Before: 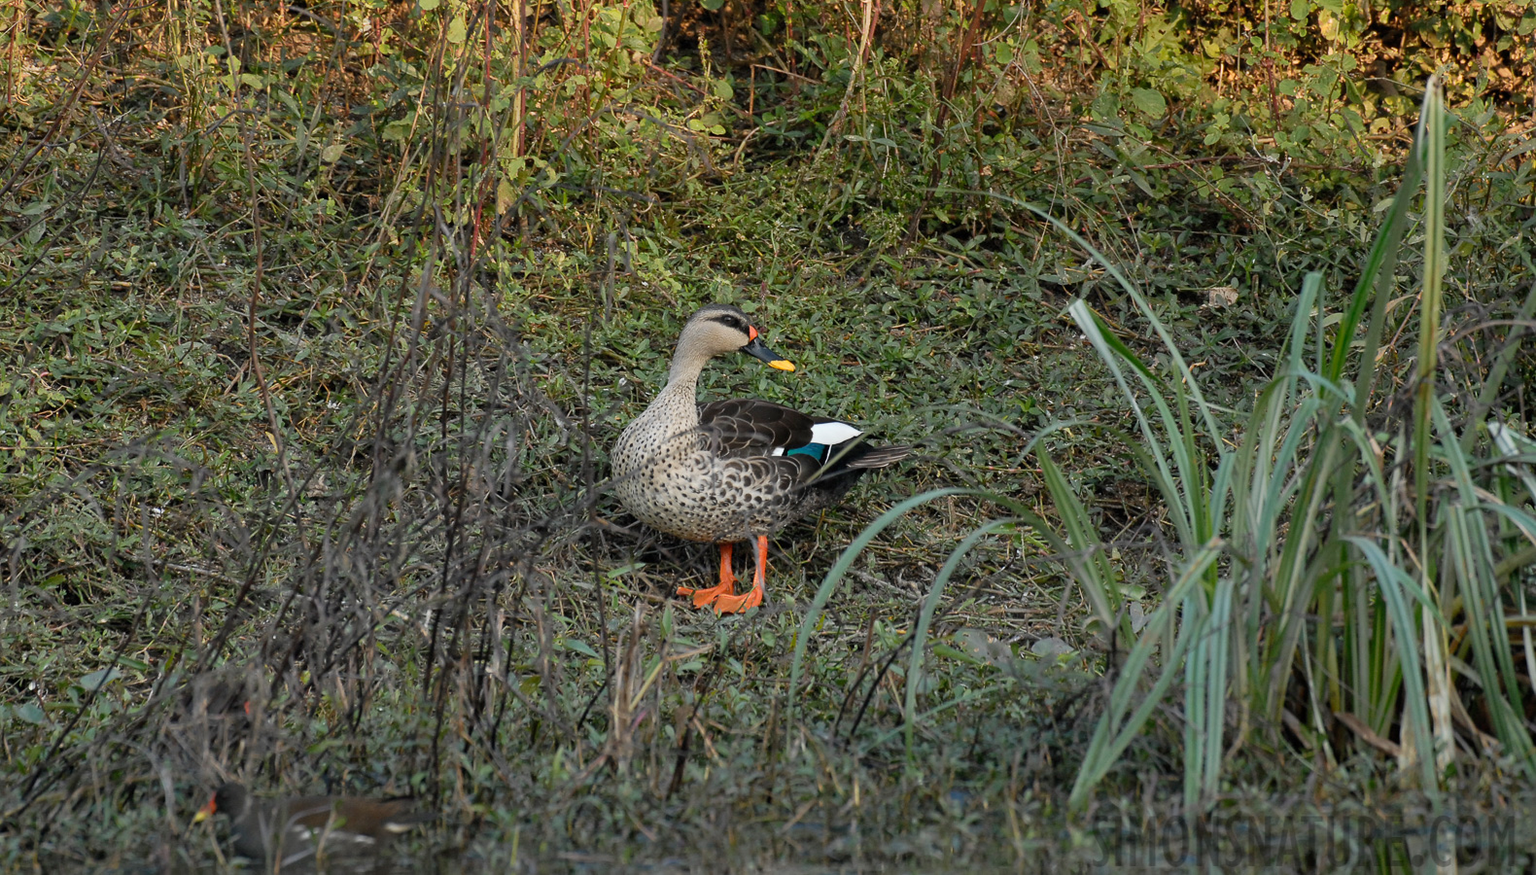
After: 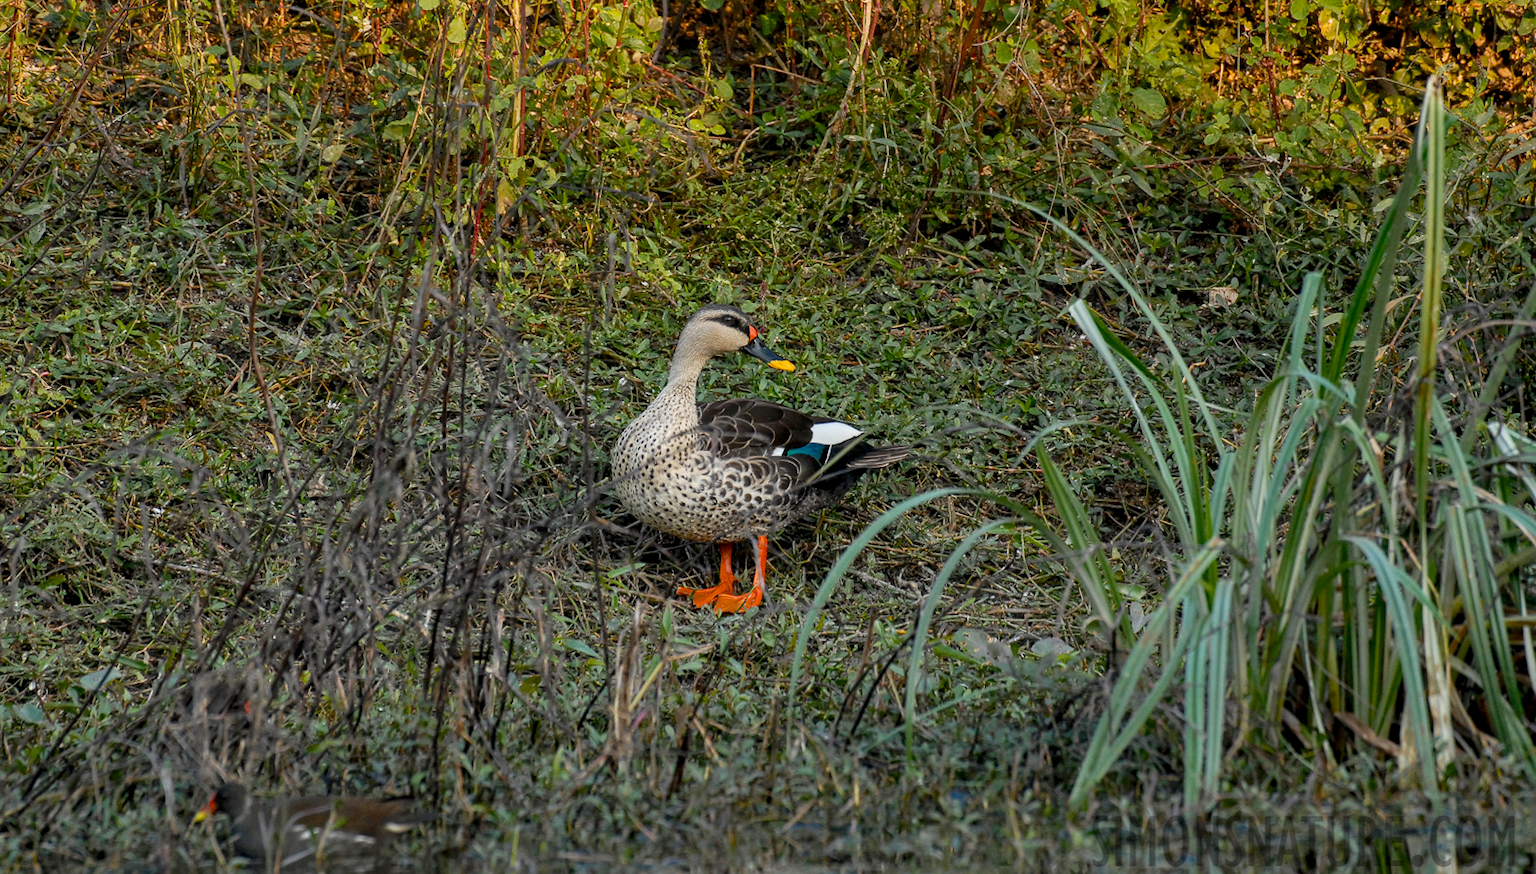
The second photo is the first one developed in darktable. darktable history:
color balance rgb: perceptual saturation grading › global saturation 15.985%, global vibrance 16.21%, saturation formula JzAzBz (2021)
local contrast: detail 130%
